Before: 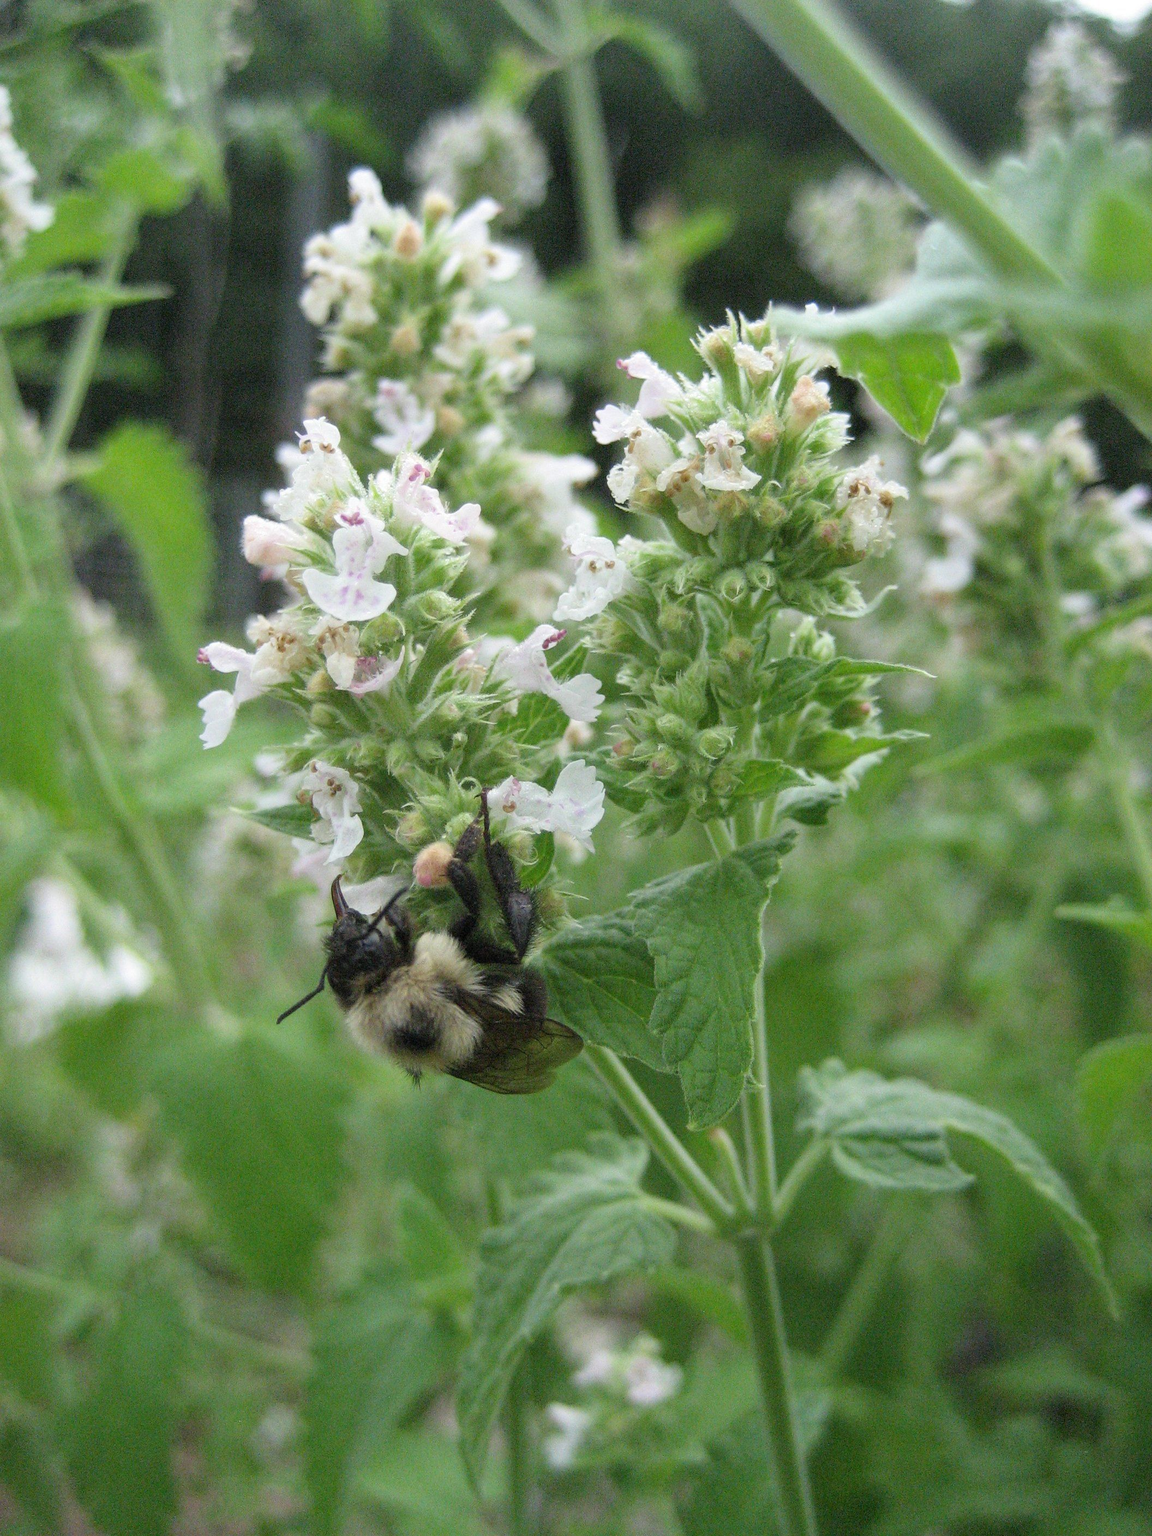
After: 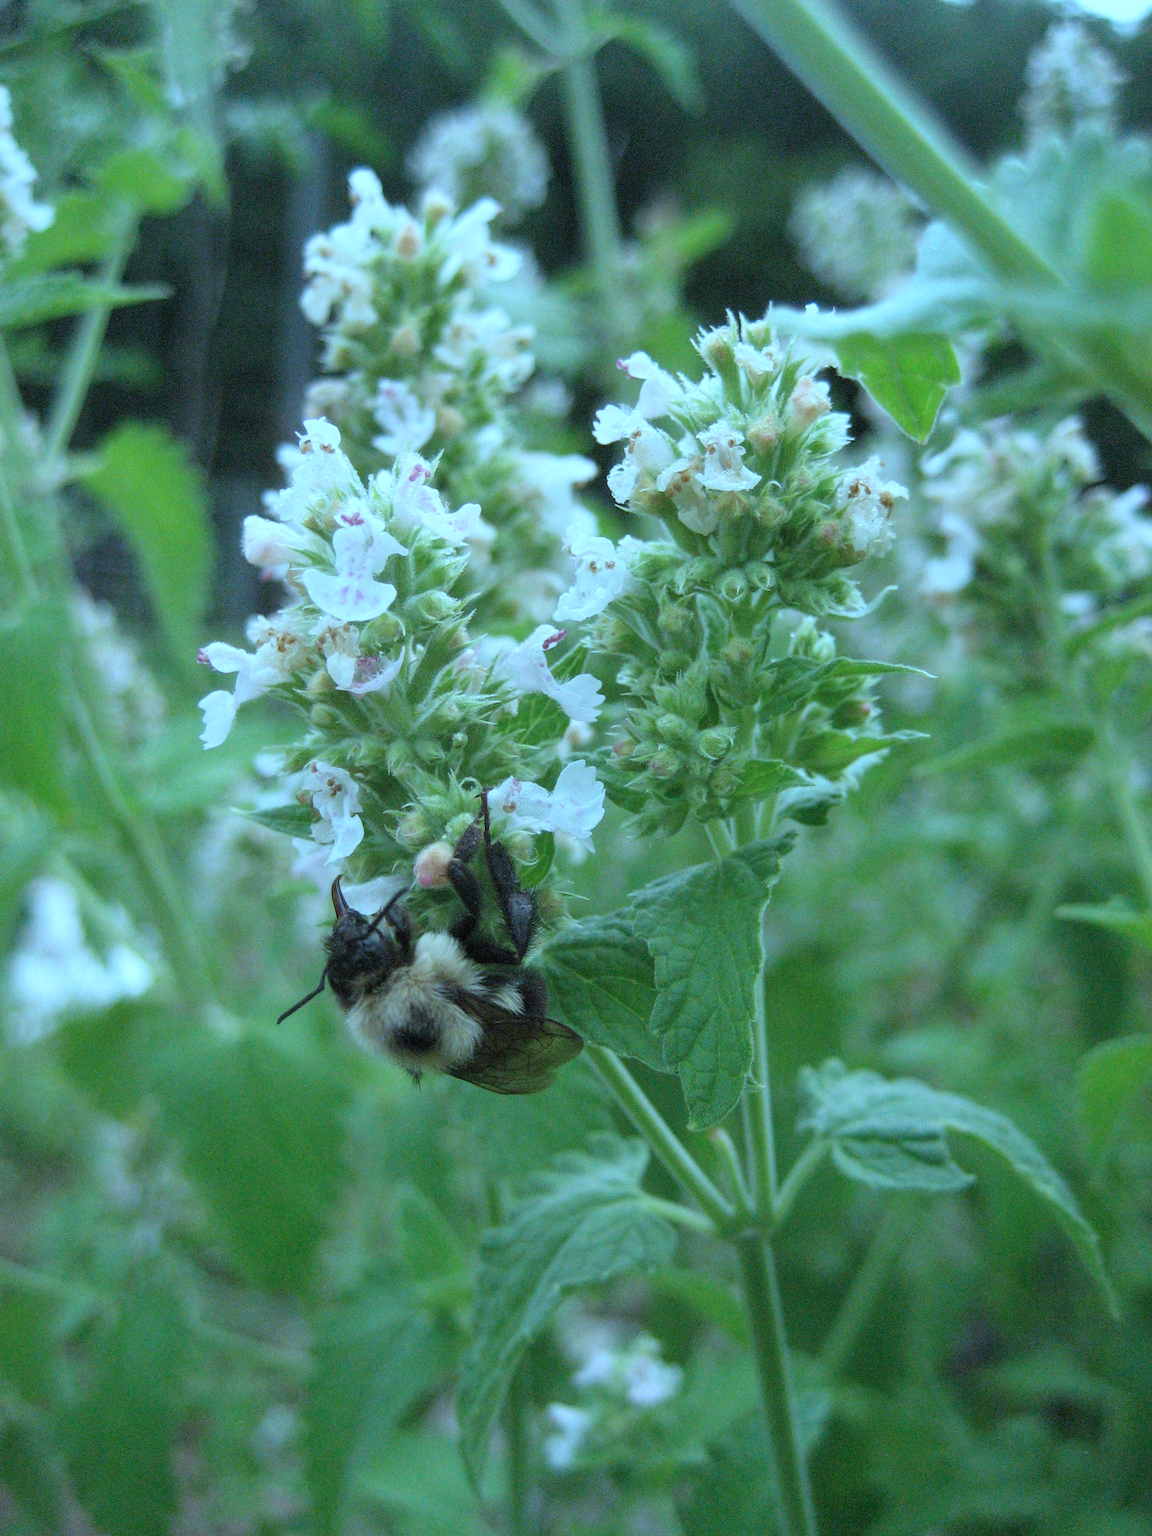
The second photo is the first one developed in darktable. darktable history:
white balance: red 0.924, blue 1.095
tone equalizer: on, module defaults
color correction: highlights a* -11.71, highlights b* -15.58
